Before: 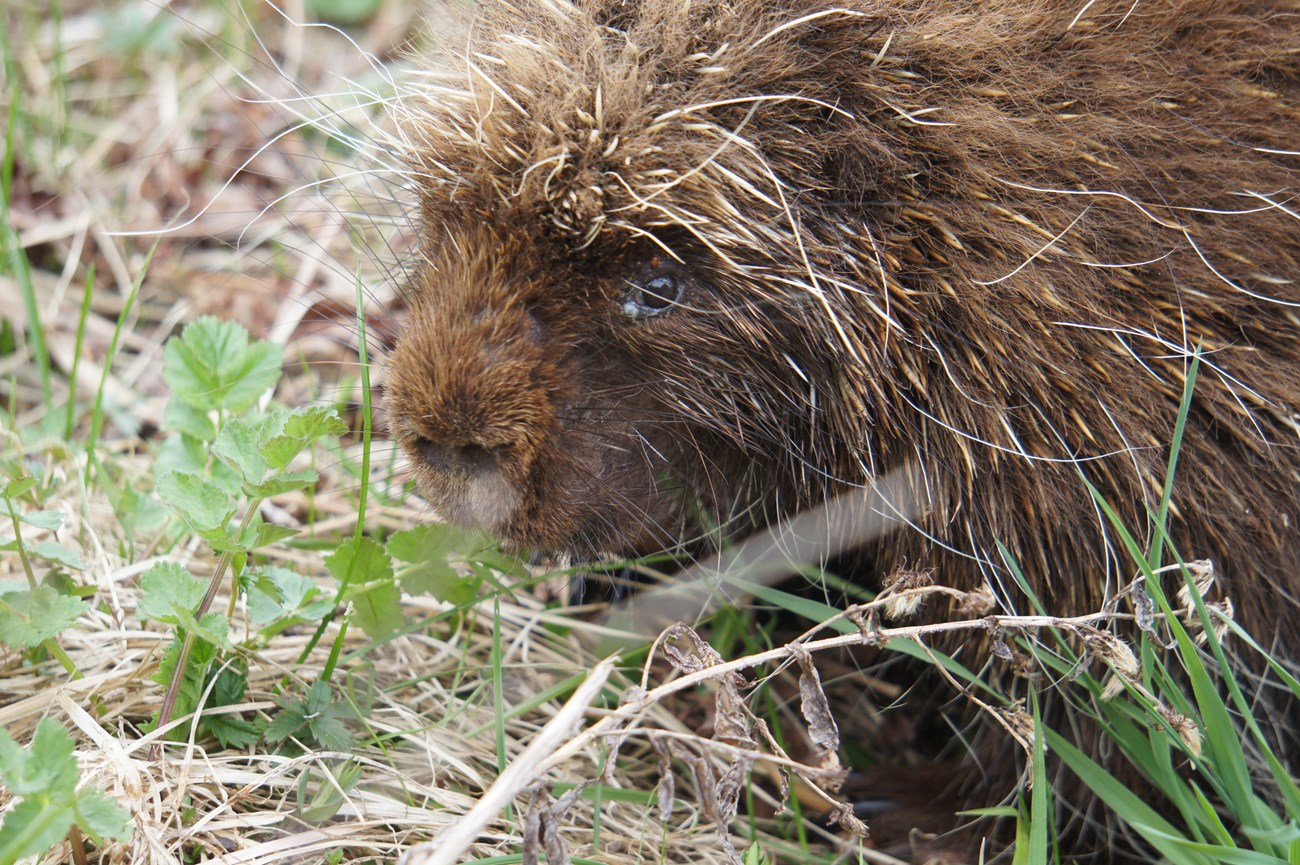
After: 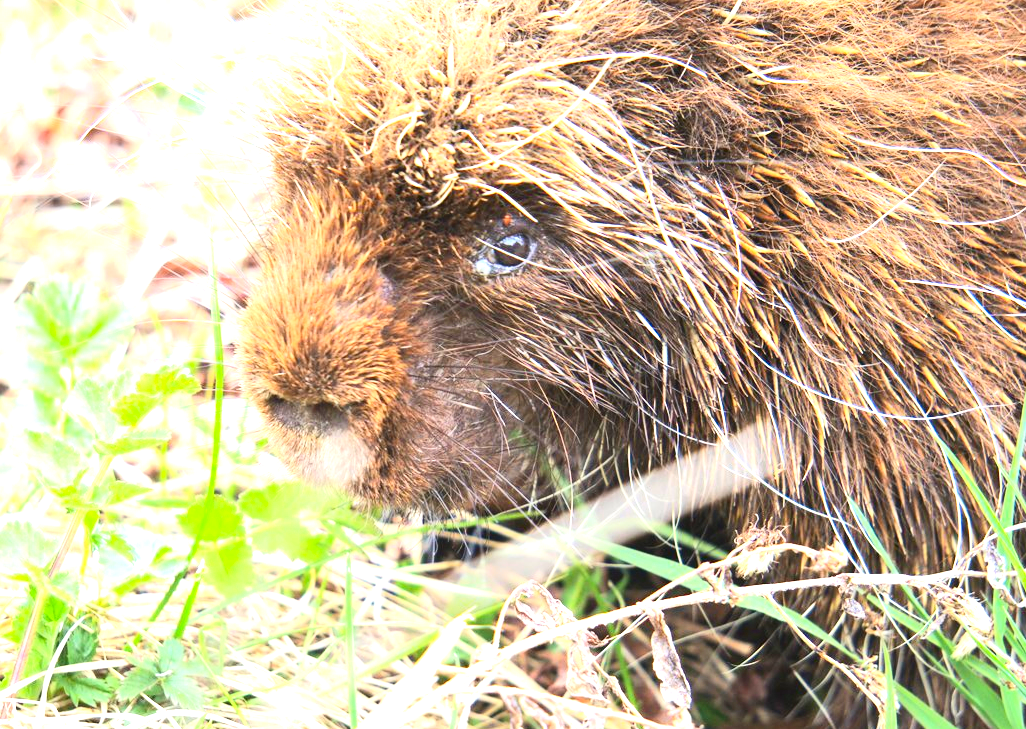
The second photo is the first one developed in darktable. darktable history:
contrast brightness saturation: contrast 0.23, brightness 0.102, saturation 0.294
exposure: black level correction 0, exposure 1.745 EV, compensate highlight preservation false
crop: left 11.456%, top 4.965%, right 9.605%, bottom 10.725%
